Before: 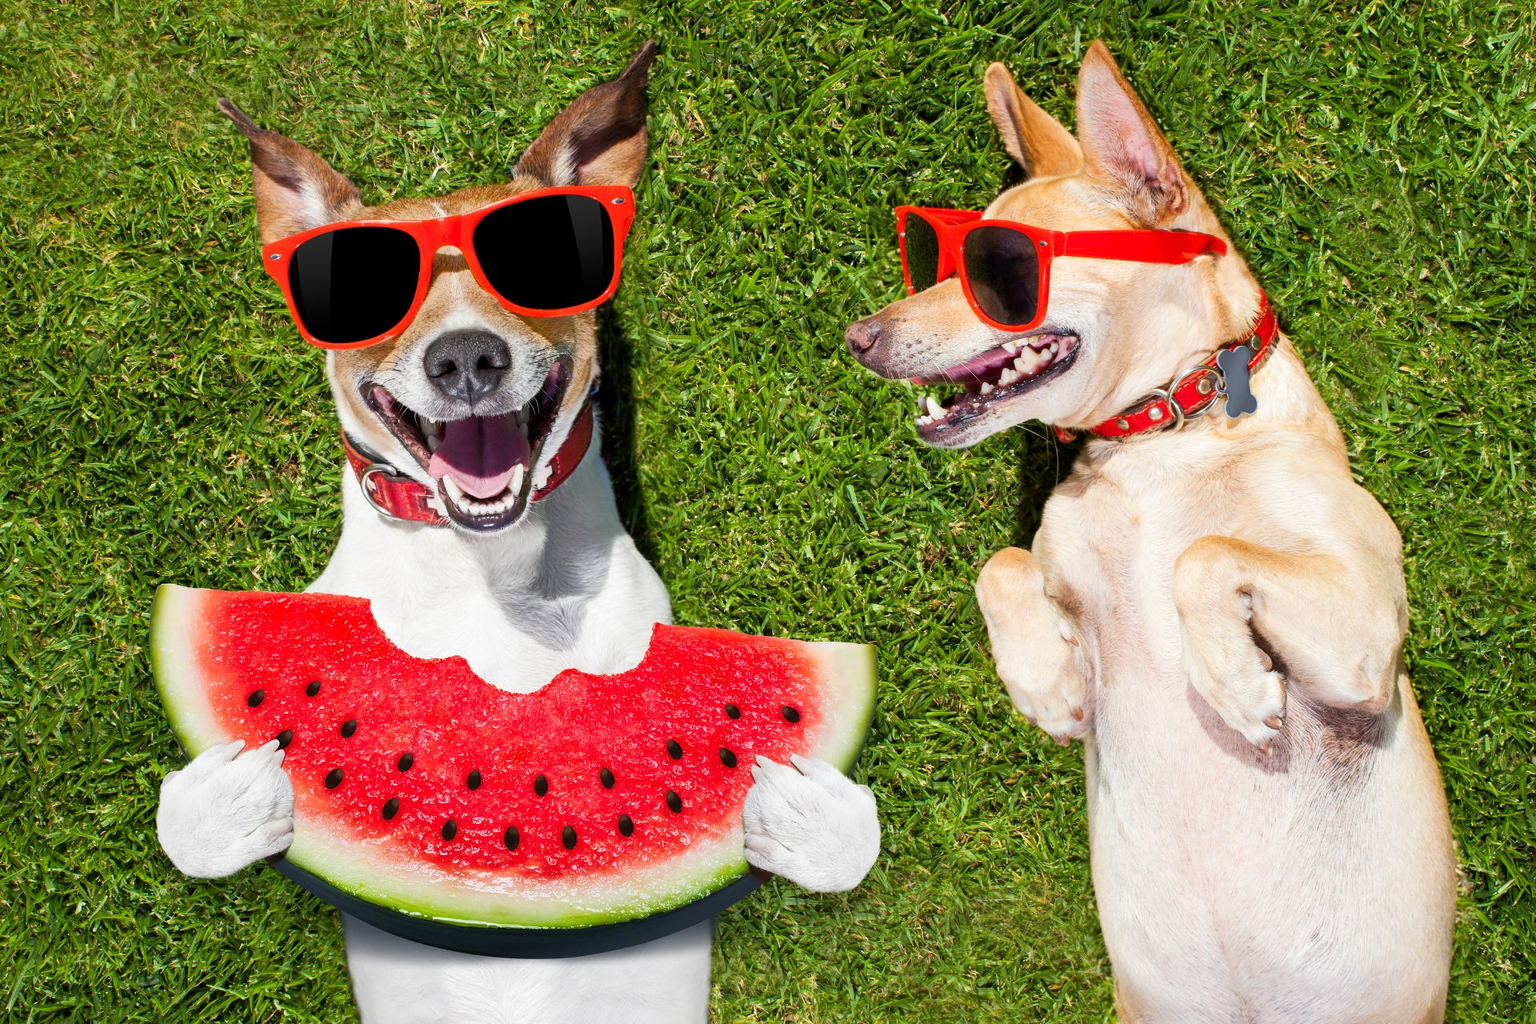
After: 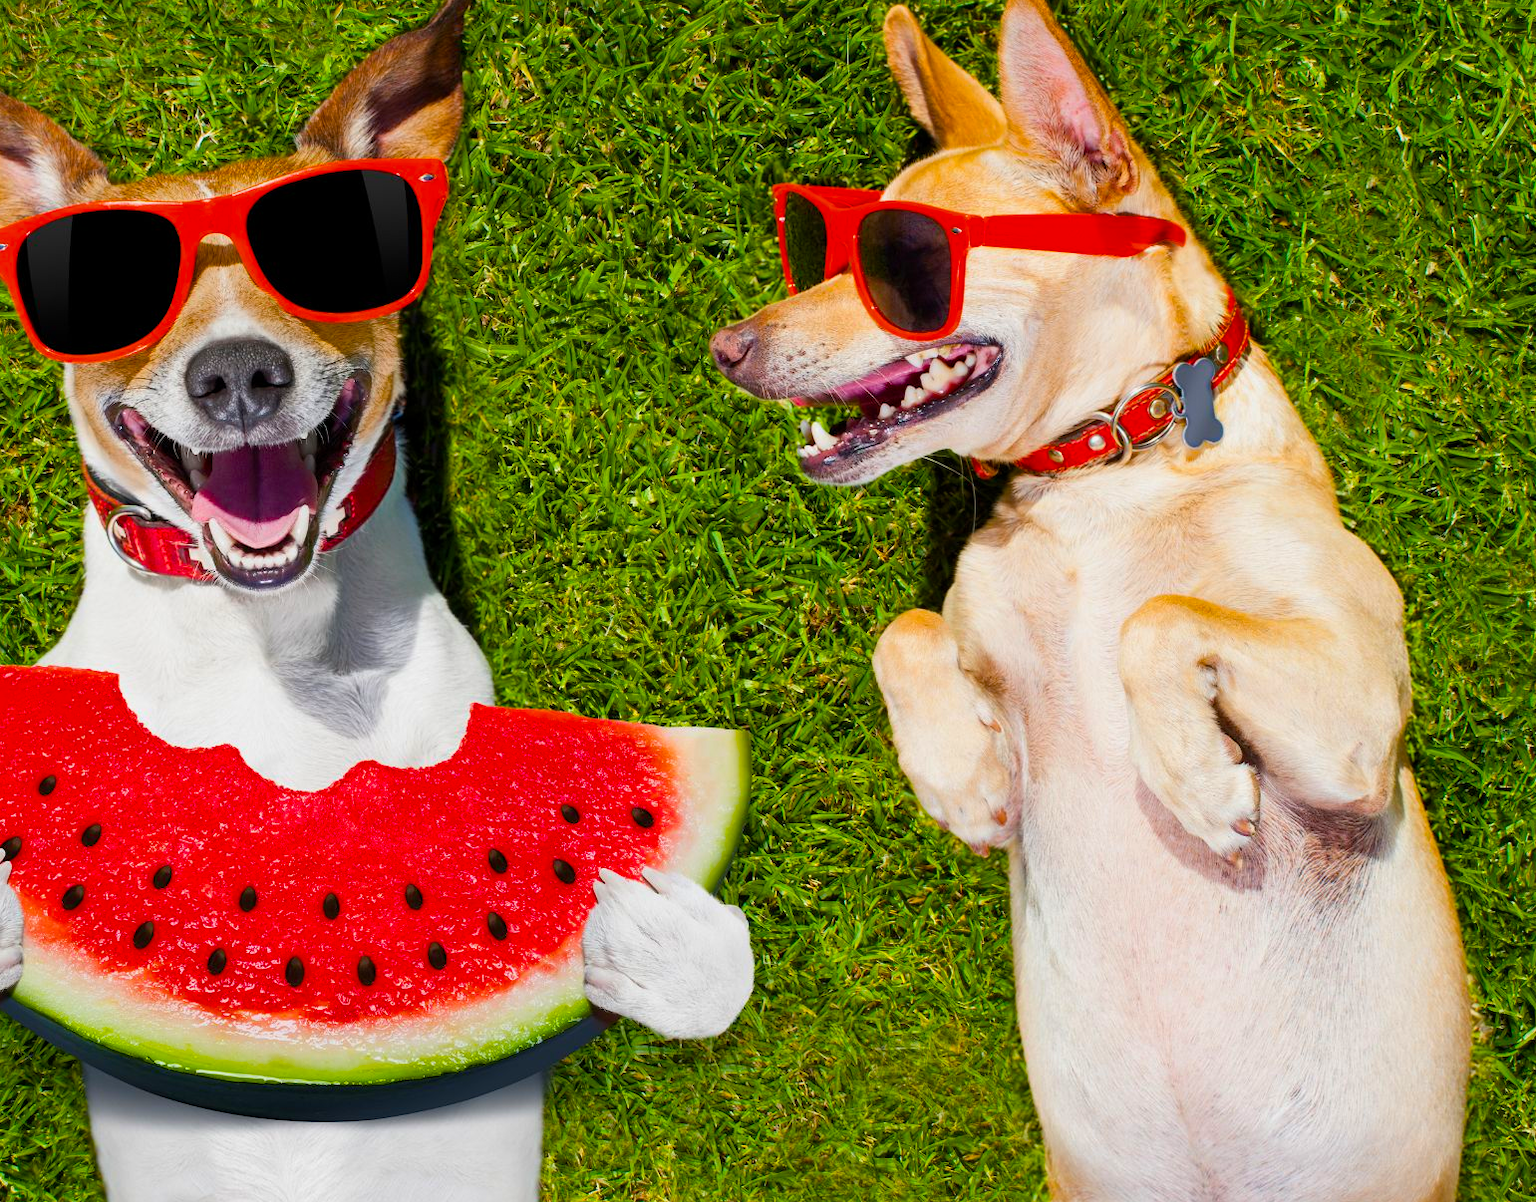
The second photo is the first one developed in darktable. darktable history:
crop and rotate: left 17.959%, top 5.771%, right 1.742%
color balance rgb: linear chroma grading › global chroma 15%, perceptual saturation grading › global saturation 30%
exposure: exposure -0.153 EV, compensate highlight preservation false
